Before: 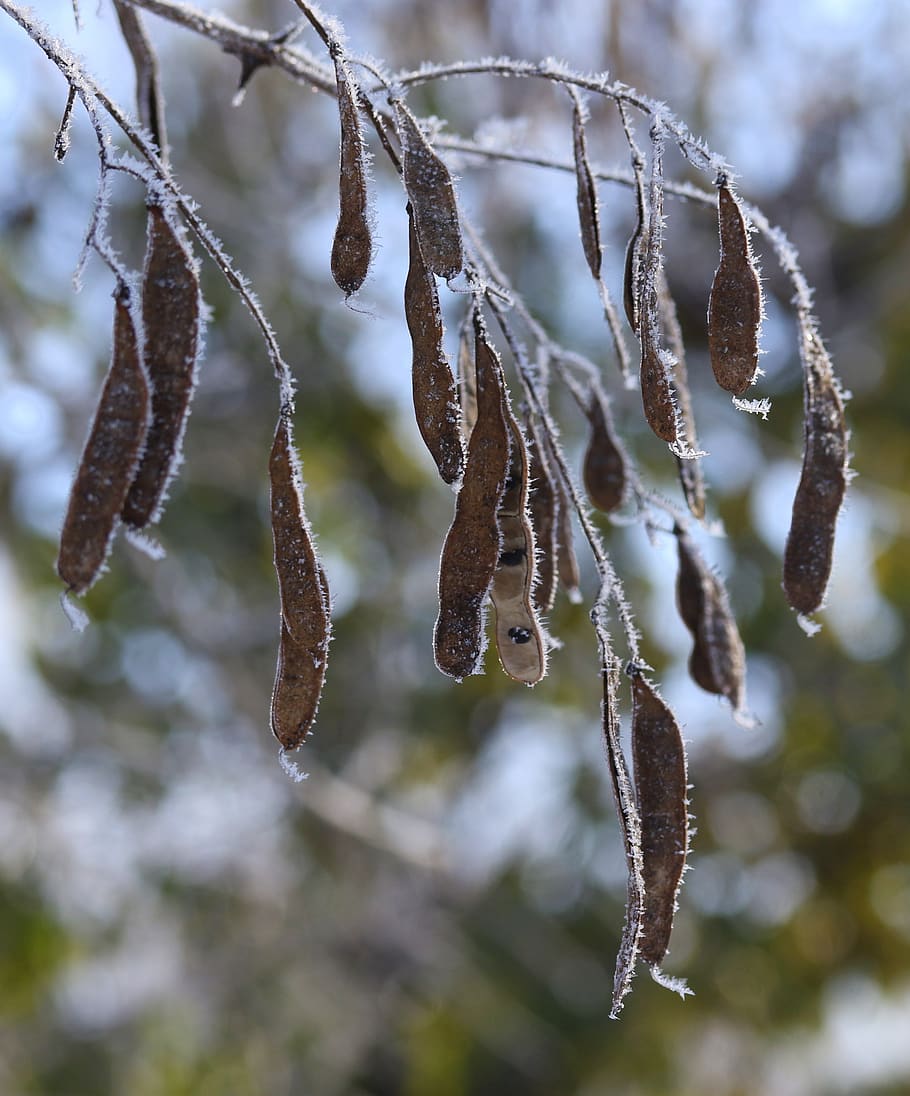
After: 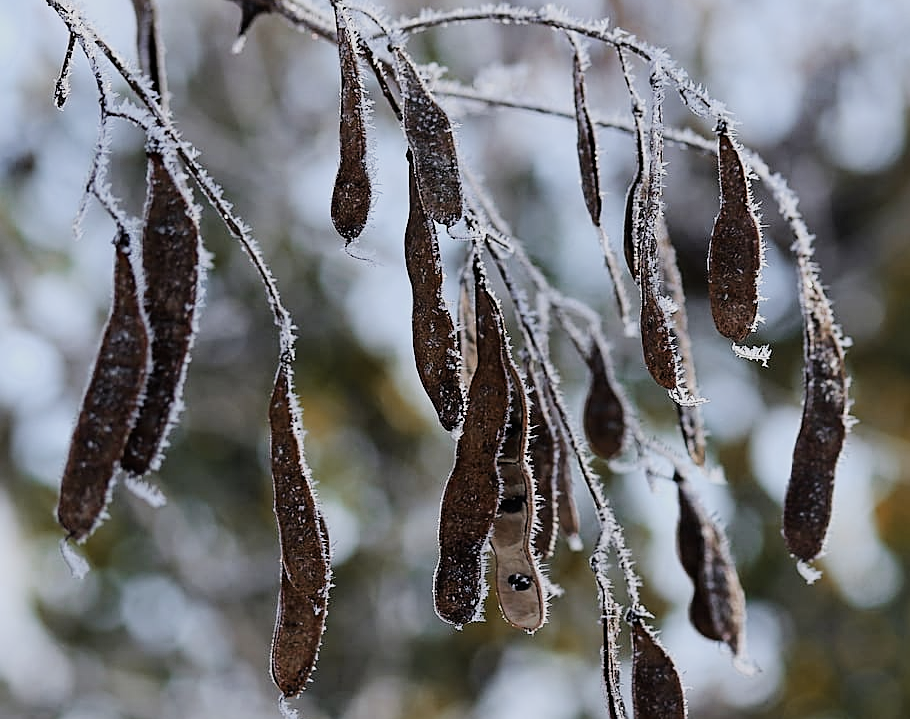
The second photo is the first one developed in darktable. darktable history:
sharpen: on, module defaults
filmic rgb: black relative exposure -7.65 EV, white relative exposure 4.56 EV, hardness 3.61
crop and rotate: top 4.848%, bottom 29.503%
tone equalizer: -8 EV -0.417 EV, -7 EV -0.389 EV, -6 EV -0.333 EV, -5 EV -0.222 EV, -3 EV 0.222 EV, -2 EV 0.333 EV, -1 EV 0.389 EV, +0 EV 0.417 EV, edges refinement/feathering 500, mask exposure compensation -1.25 EV, preserve details no
color zones: curves: ch0 [(0, 0.299) (0.25, 0.383) (0.456, 0.352) (0.736, 0.571)]; ch1 [(0, 0.63) (0.151, 0.568) (0.254, 0.416) (0.47, 0.558) (0.732, 0.37) (0.909, 0.492)]; ch2 [(0.004, 0.604) (0.158, 0.443) (0.257, 0.403) (0.761, 0.468)]
